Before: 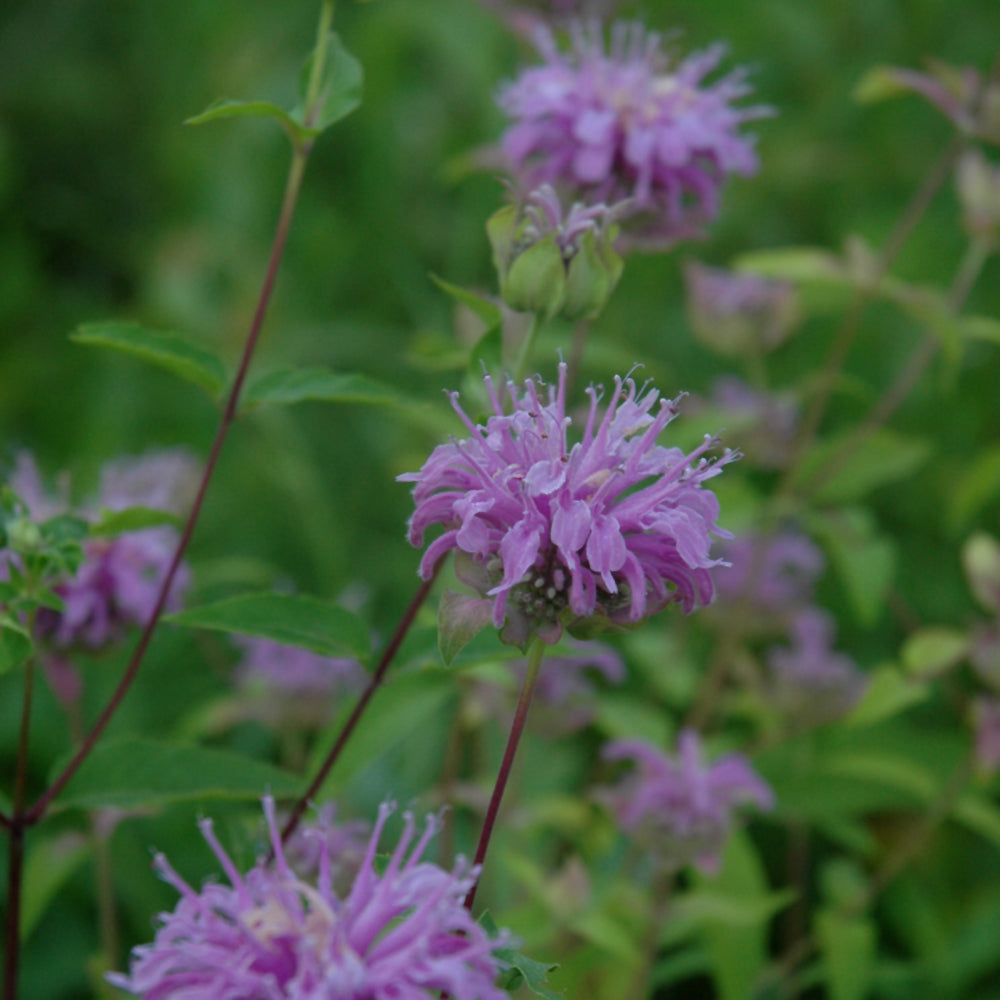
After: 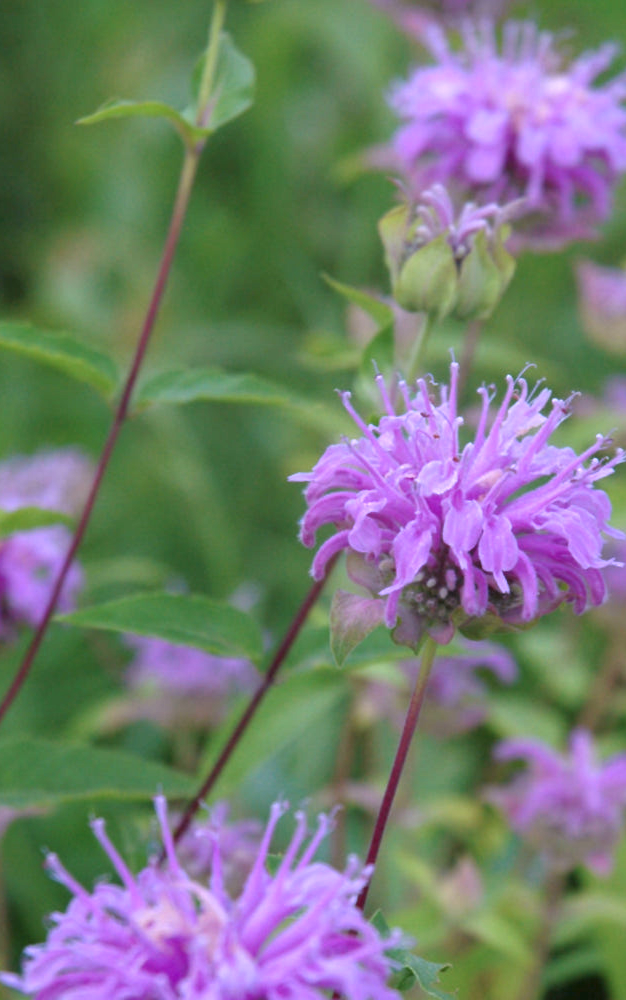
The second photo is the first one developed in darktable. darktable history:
crop: left 10.834%, right 26.543%
exposure: black level correction 0, exposure 0.893 EV, compensate highlight preservation false
color calibration: output R [1.107, -0.012, -0.003, 0], output B [0, 0, 1.308, 0], illuminant same as pipeline (D50), adaptation XYZ, x 0.346, y 0.358, temperature 5023.61 K
